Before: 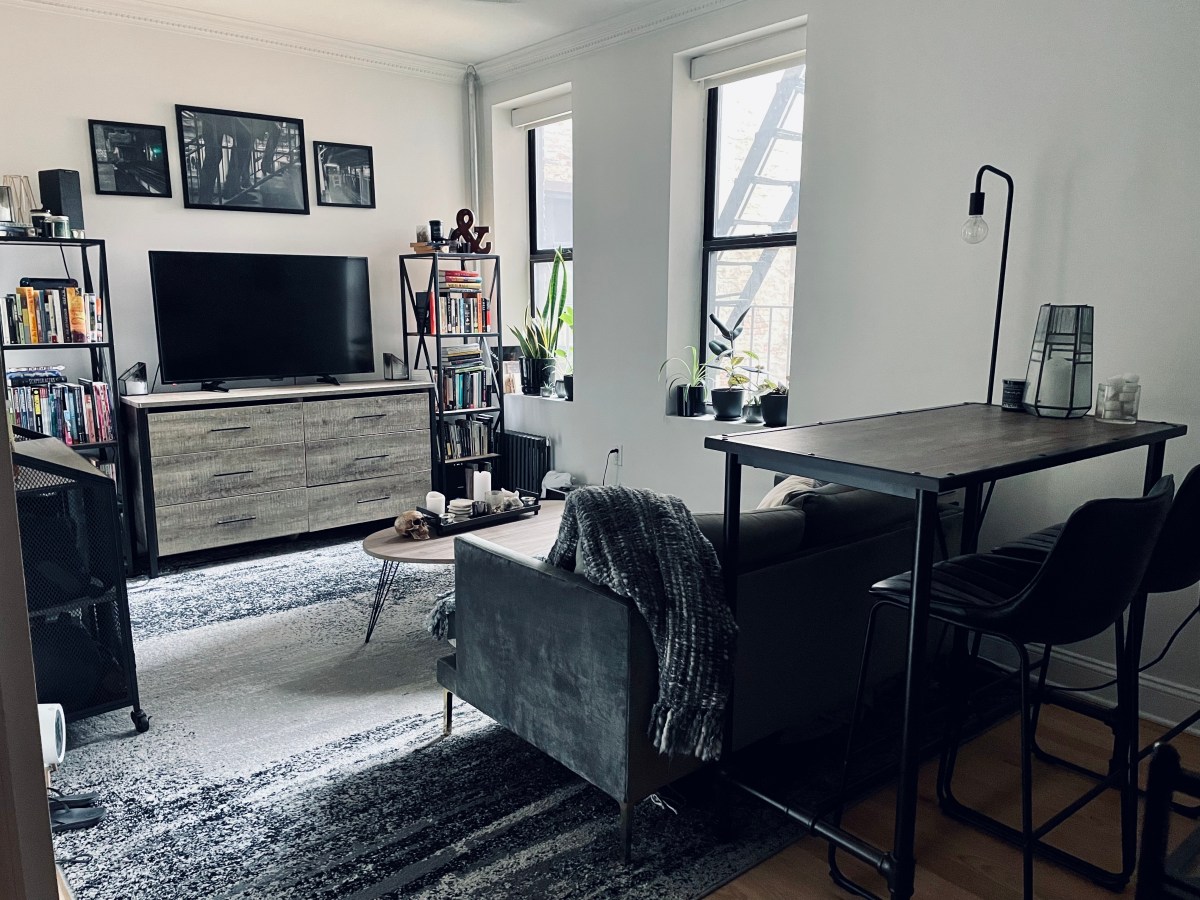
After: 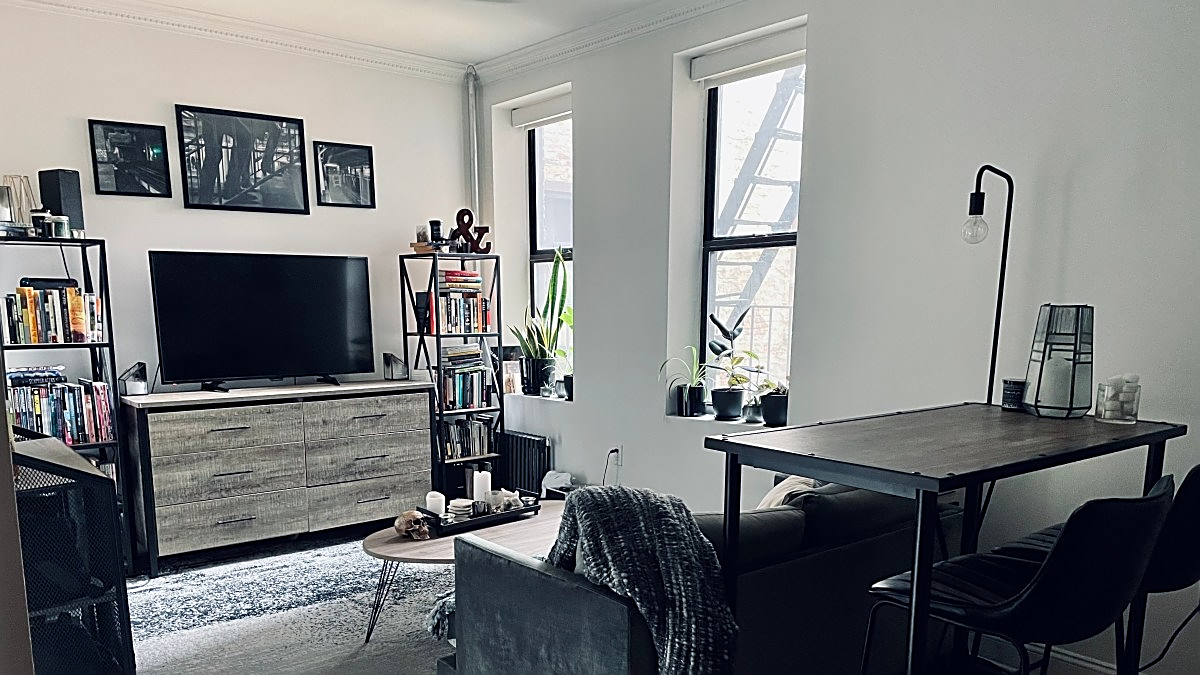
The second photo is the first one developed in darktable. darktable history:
crop: bottom 24.967%
sharpen: amount 0.6
